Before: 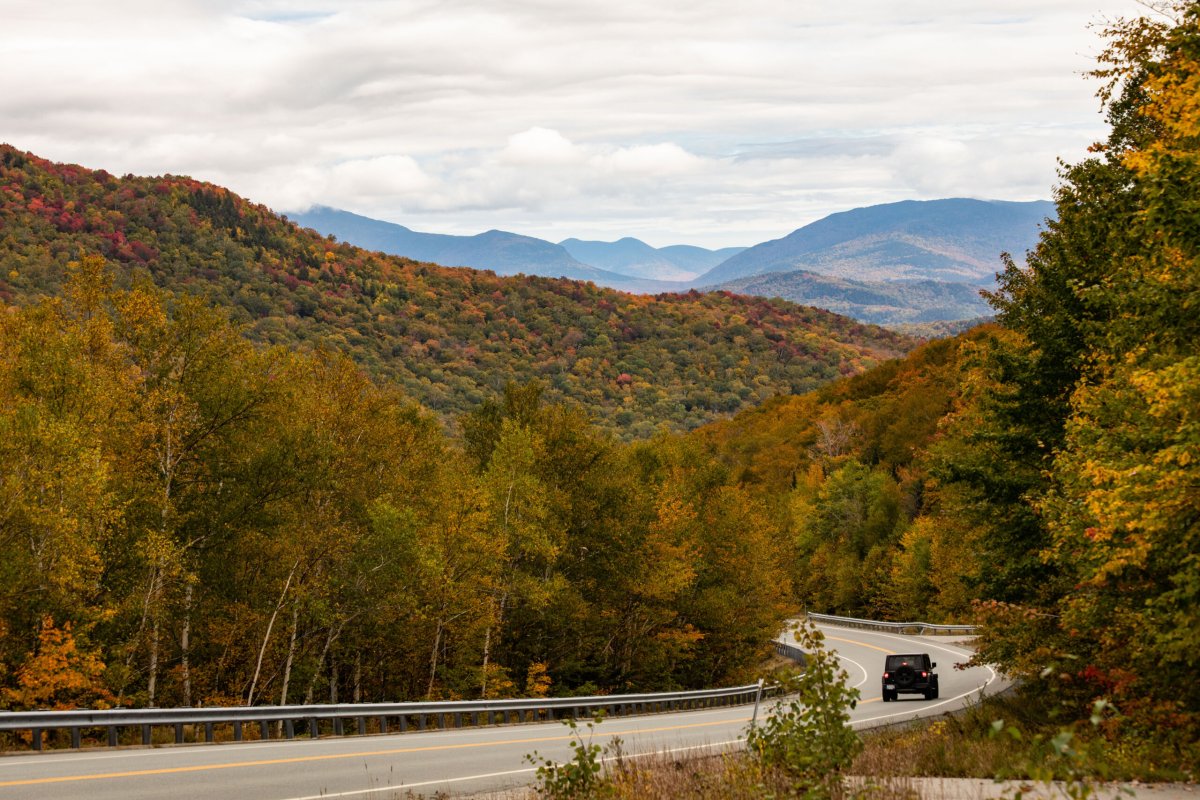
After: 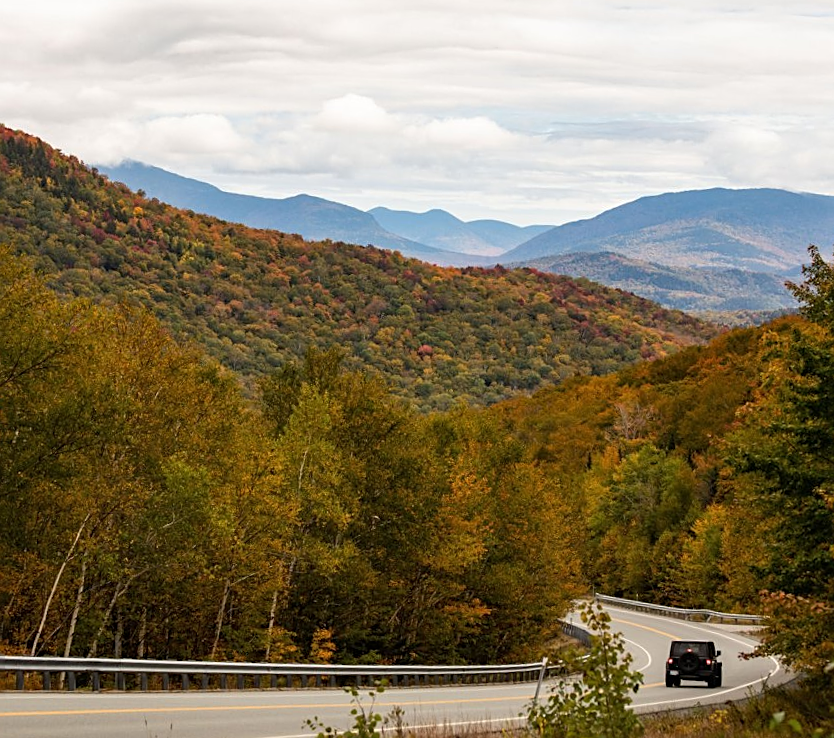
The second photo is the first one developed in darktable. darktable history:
sharpen: amount 0.461
crop and rotate: angle -3.2°, left 13.931%, top 0.023%, right 10.803%, bottom 0.018%
